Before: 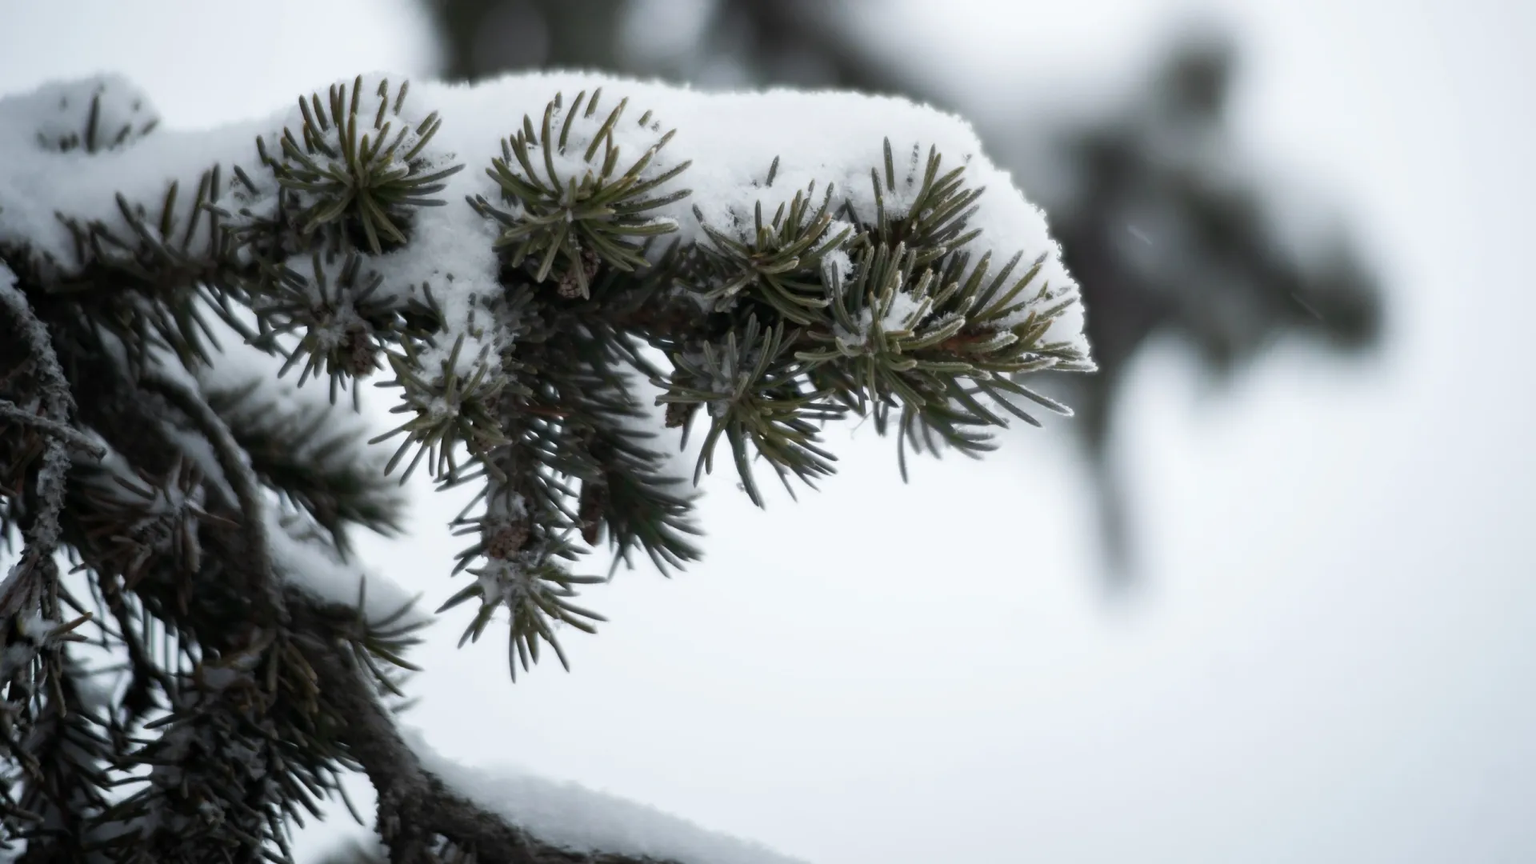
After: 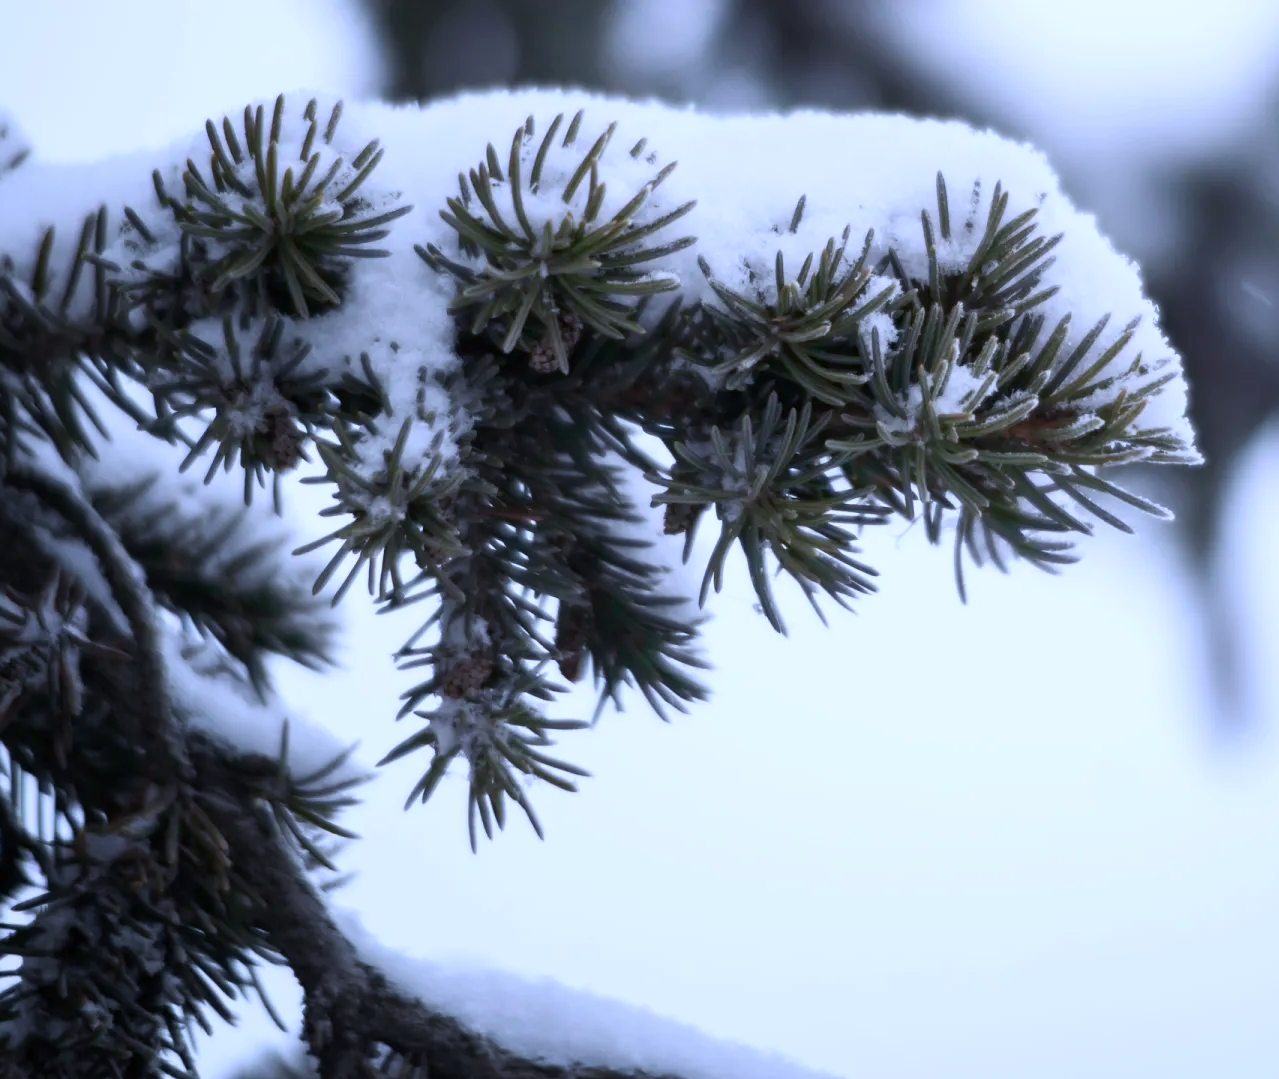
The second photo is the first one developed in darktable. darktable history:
crop and rotate: left 8.786%, right 24.548%
color calibration: illuminant as shot in camera, x 0.379, y 0.396, temperature 4138.76 K
contrast brightness saturation: contrast 0.1, brightness 0.03, saturation 0.09
